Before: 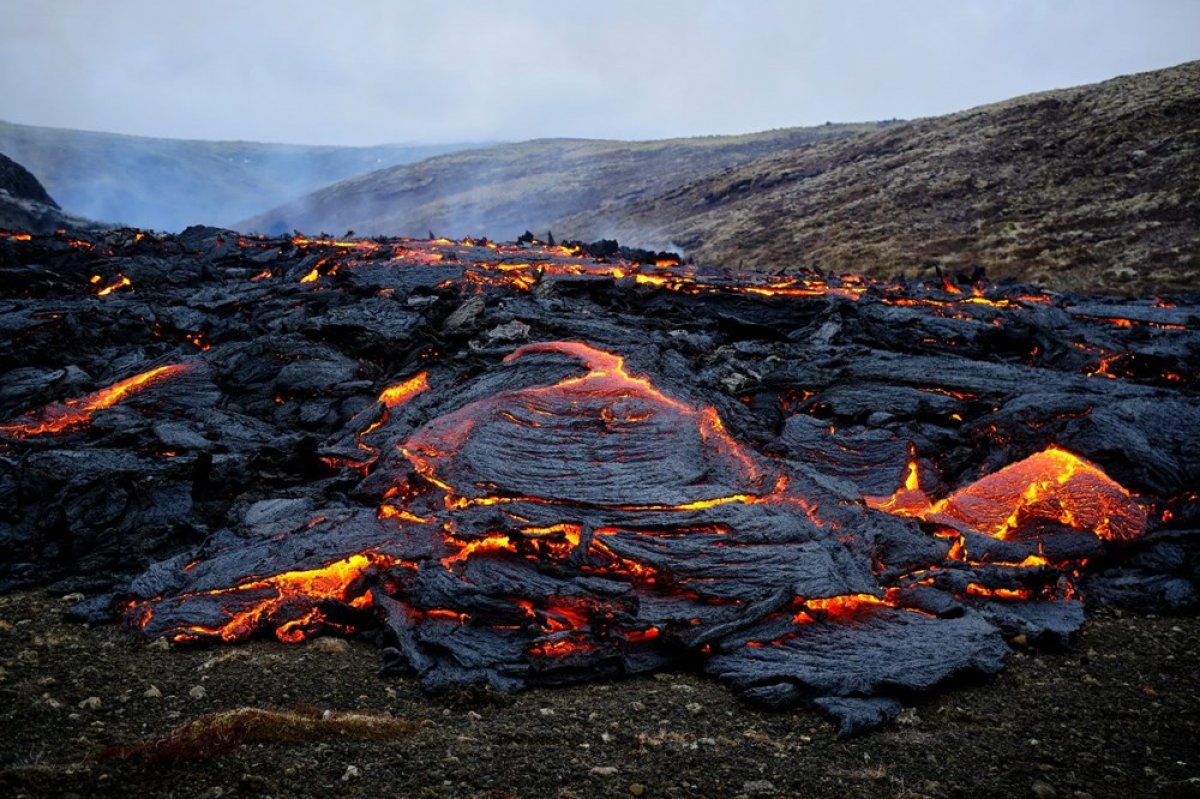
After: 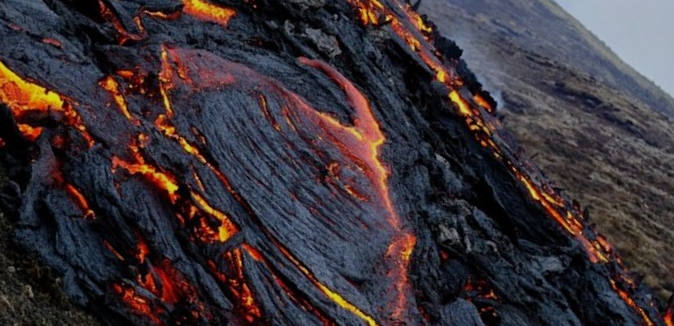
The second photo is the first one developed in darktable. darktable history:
crop and rotate: angle -44.43°, top 16.13%, right 0.804%, bottom 11.656%
exposure: exposure -0.544 EV, compensate exposure bias true, compensate highlight preservation false
